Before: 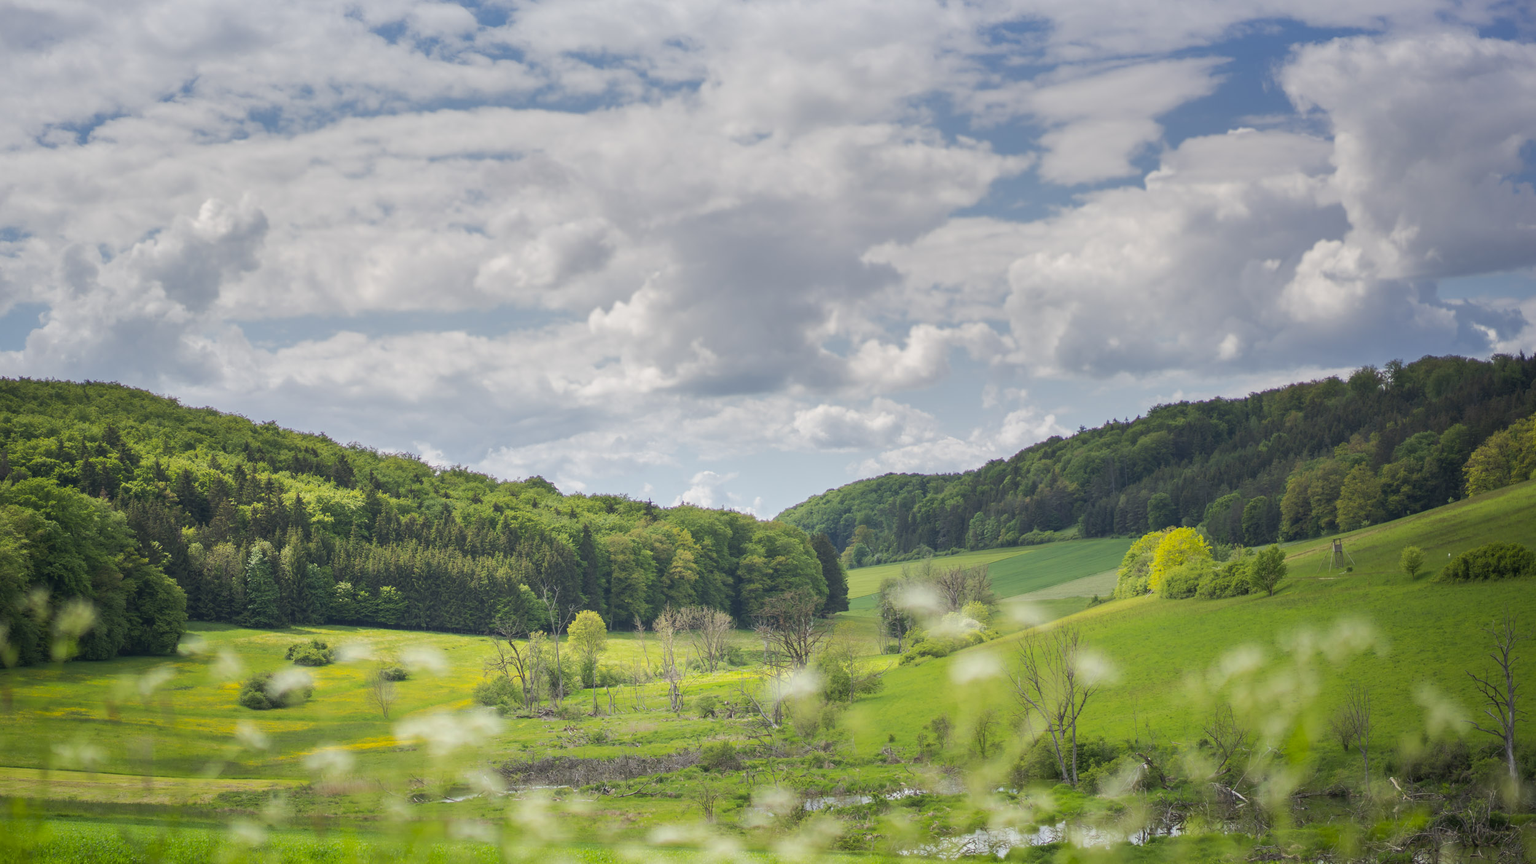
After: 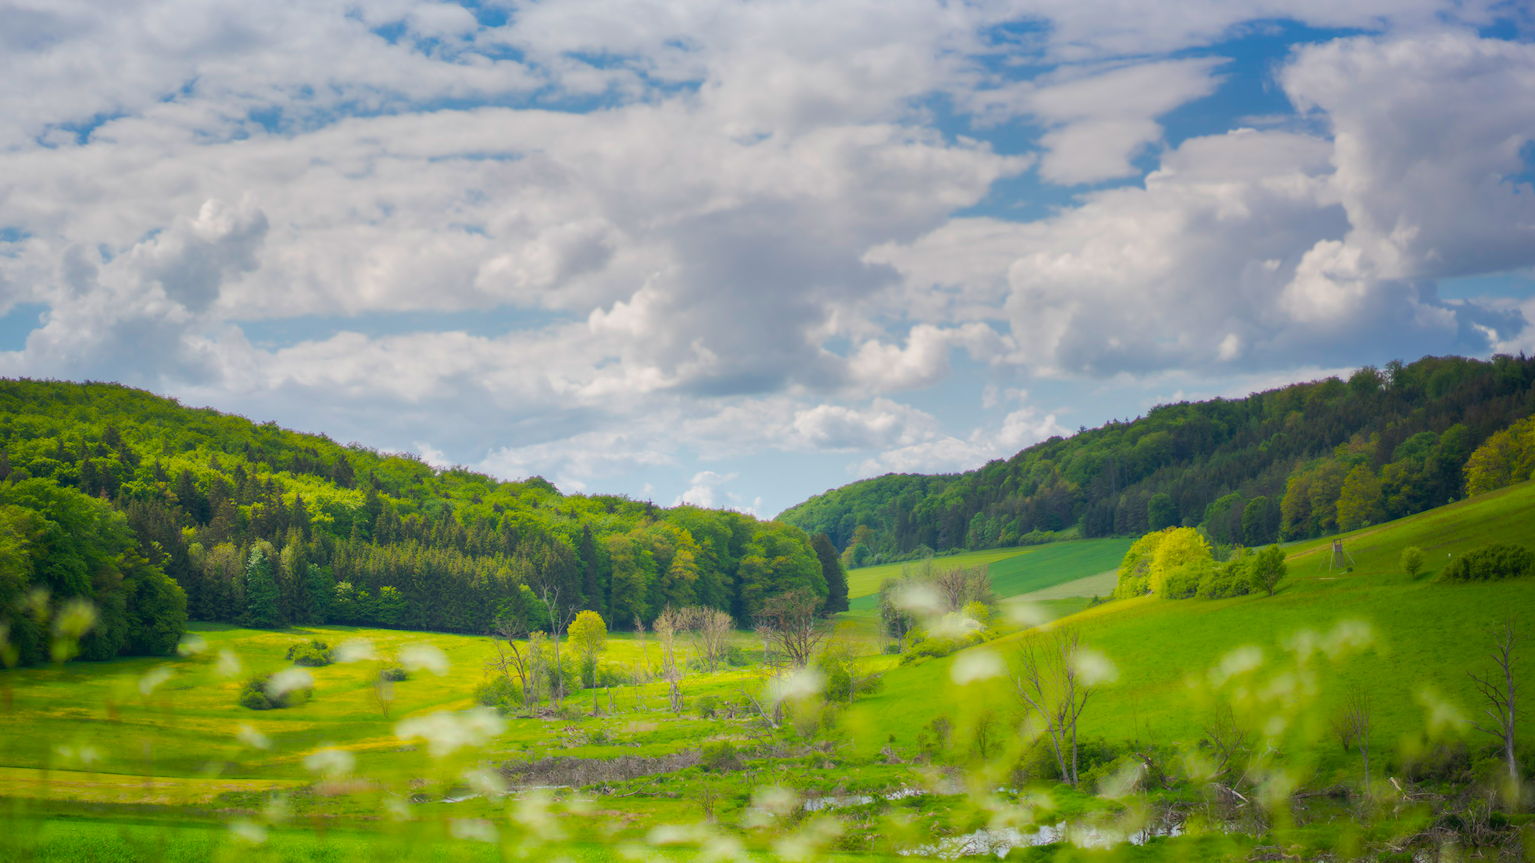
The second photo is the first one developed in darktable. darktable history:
color balance rgb: perceptual saturation grading › global saturation 25%, global vibrance 20%
contrast equalizer: octaves 7, y [[0.502, 0.505, 0.512, 0.529, 0.564, 0.588], [0.5 ×6], [0.502, 0.505, 0.512, 0.529, 0.564, 0.588], [0, 0.001, 0.001, 0.004, 0.008, 0.011], [0, 0.001, 0.001, 0.004, 0.008, 0.011]], mix -1
